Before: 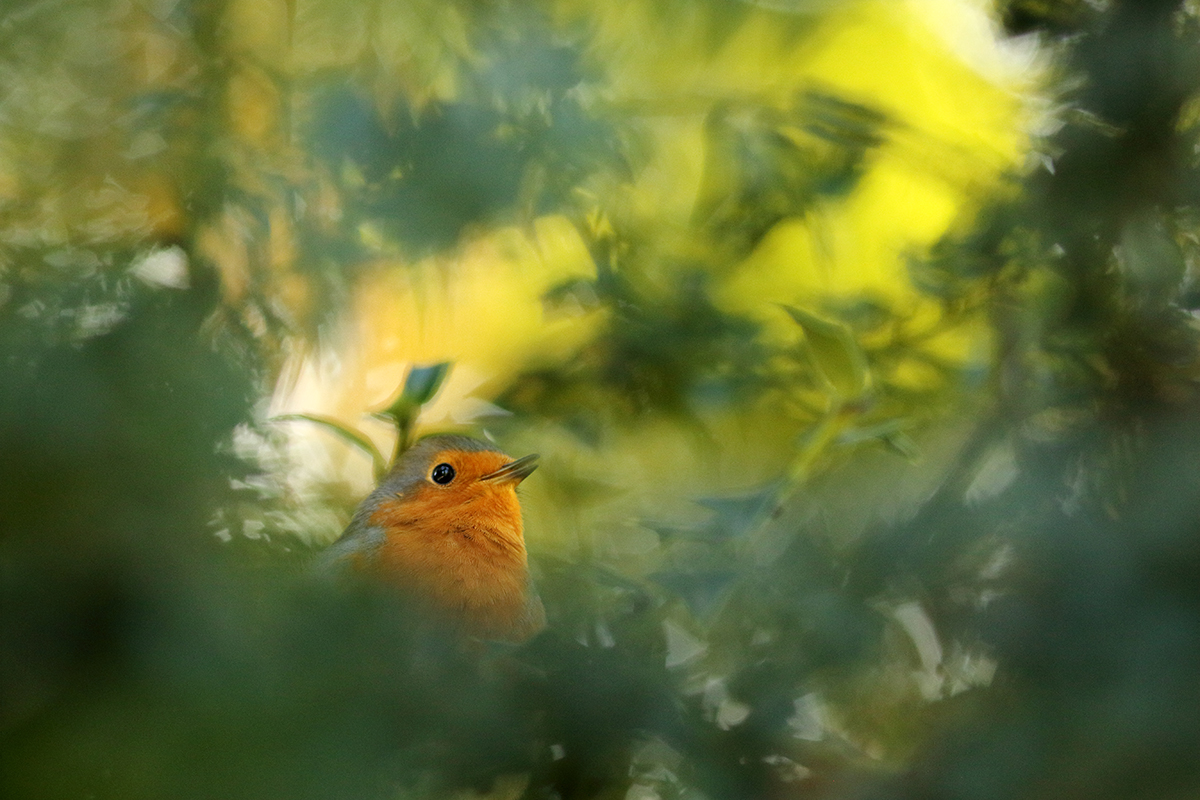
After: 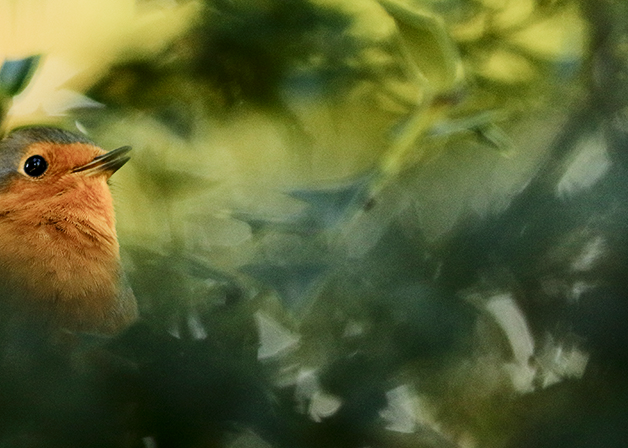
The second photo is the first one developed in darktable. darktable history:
filmic rgb: black relative exposure -7.65 EV, white relative exposure 4.56 EV, hardness 3.61, contrast 1.117, color science v5 (2021), iterations of high-quality reconstruction 10, contrast in shadows safe, contrast in highlights safe
crop: left 34.03%, top 38.526%, right 13.601%, bottom 5.359%
contrast brightness saturation: contrast 0.277
